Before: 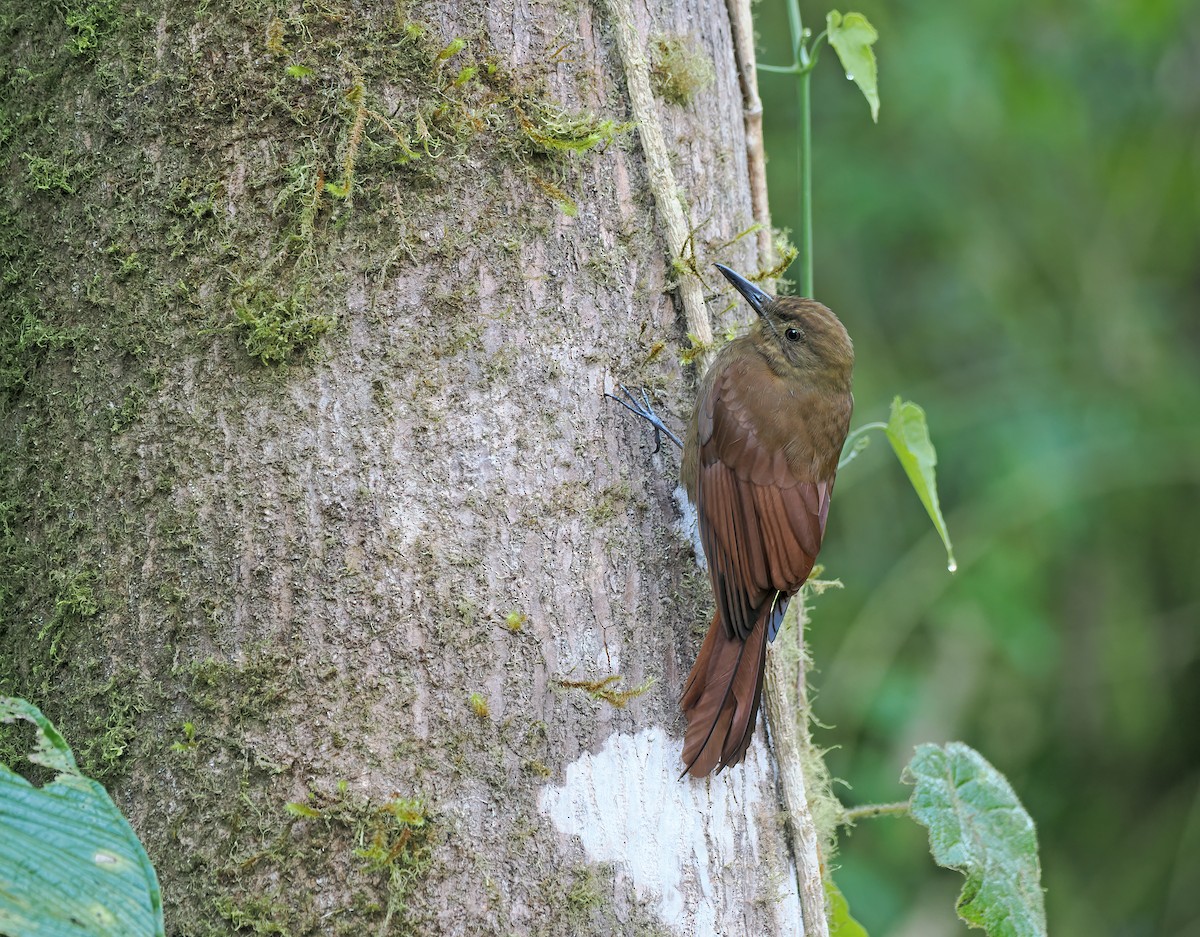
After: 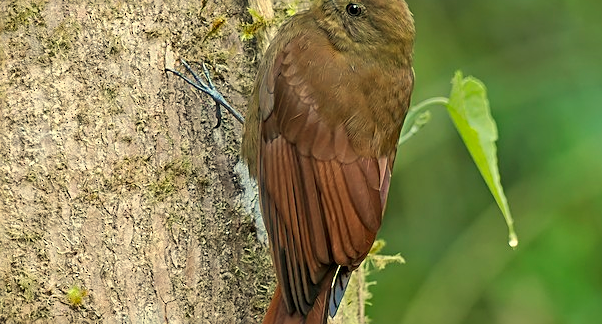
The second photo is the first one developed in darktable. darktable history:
white balance: red 1.08, blue 0.791
contrast brightness saturation: contrast 0.08, saturation 0.2
sharpen: on, module defaults
crop: left 36.607%, top 34.735%, right 13.146%, bottom 30.611%
